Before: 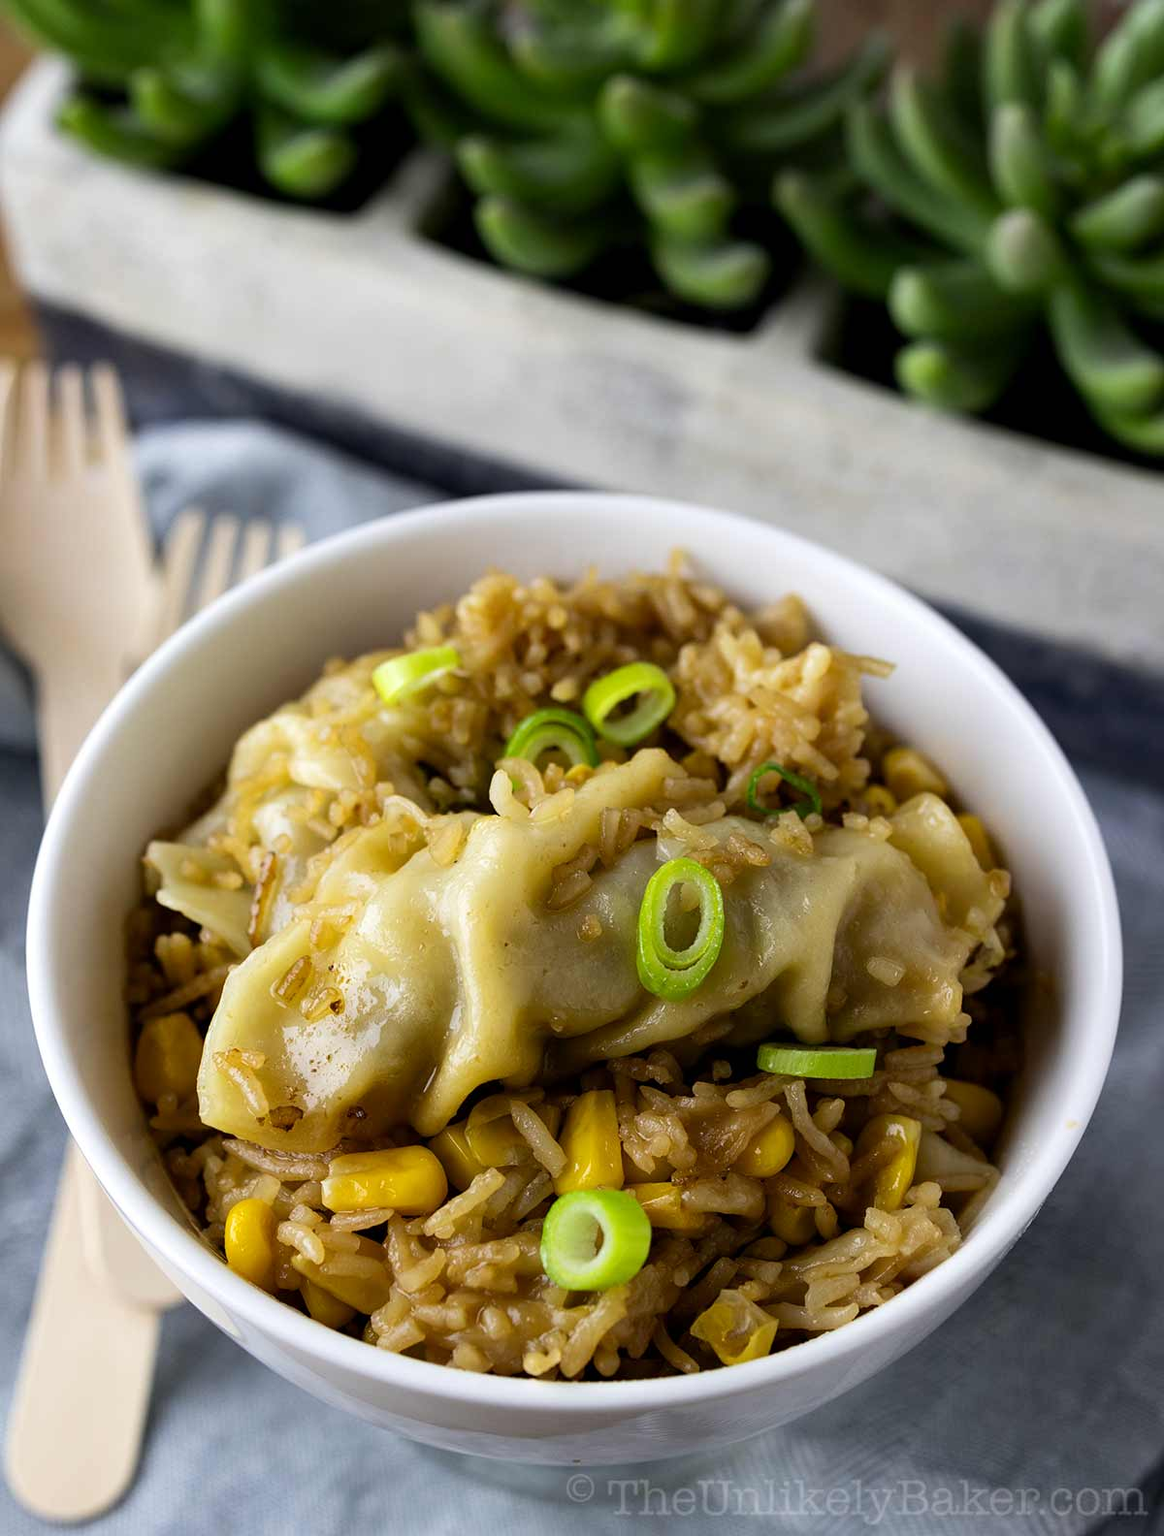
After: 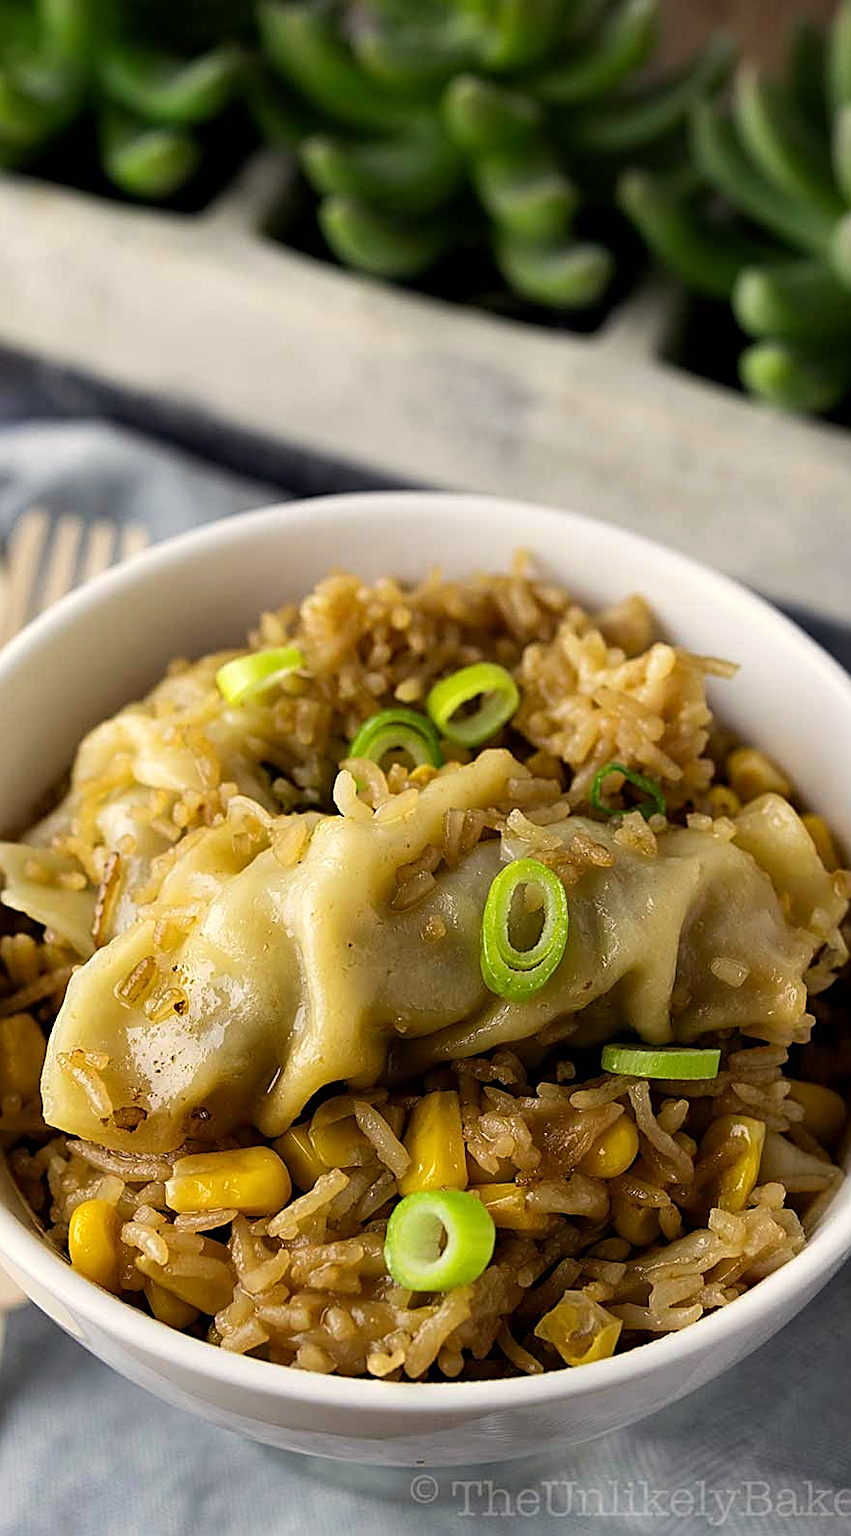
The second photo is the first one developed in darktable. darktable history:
white balance: red 1.045, blue 0.932
sharpen: amount 0.75
crop: left 13.443%, right 13.31%
